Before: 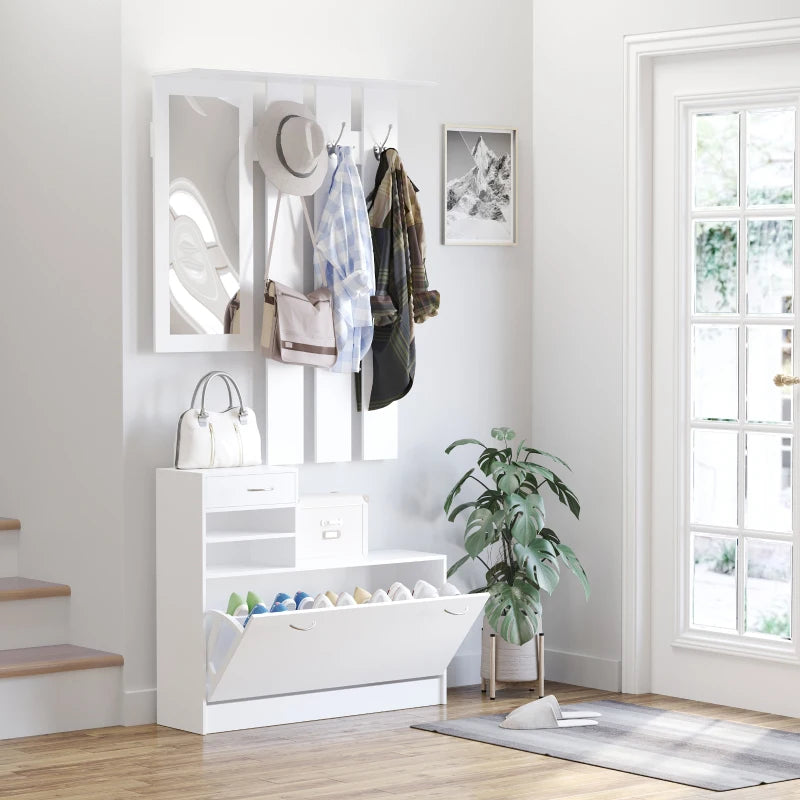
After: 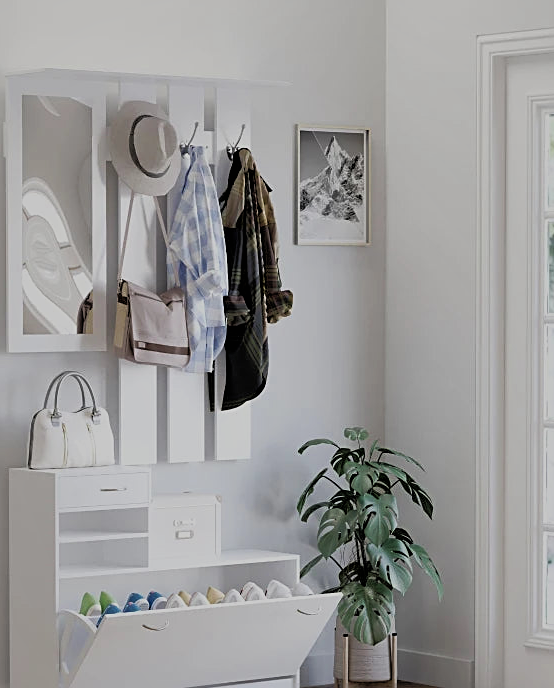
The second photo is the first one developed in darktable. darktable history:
rgb curve: curves: ch0 [(0, 0) (0.415, 0.237) (1, 1)]
filmic rgb: black relative exposure -4.38 EV, white relative exposure 4.56 EV, hardness 2.37, contrast 1.05
crop: left 18.479%, right 12.2%, bottom 13.971%
sharpen: on, module defaults
tone curve: curves: ch0 [(0, 0) (0.003, 0.003) (0.011, 0.011) (0.025, 0.024) (0.044, 0.043) (0.069, 0.068) (0.1, 0.097) (0.136, 0.133) (0.177, 0.173) (0.224, 0.219) (0.277, 0.27) (0.335, 0.327) (0.399, 0.39) (0.468, 0.457) (0.543, 0.545) (0.623, 0.625) (0.709, 0.71) (0.801, 0.801) (0.898, 0.898) (1, 1)], preserve colors none
velvia: on, module defaults
shadows and highlights: on, module defaults
